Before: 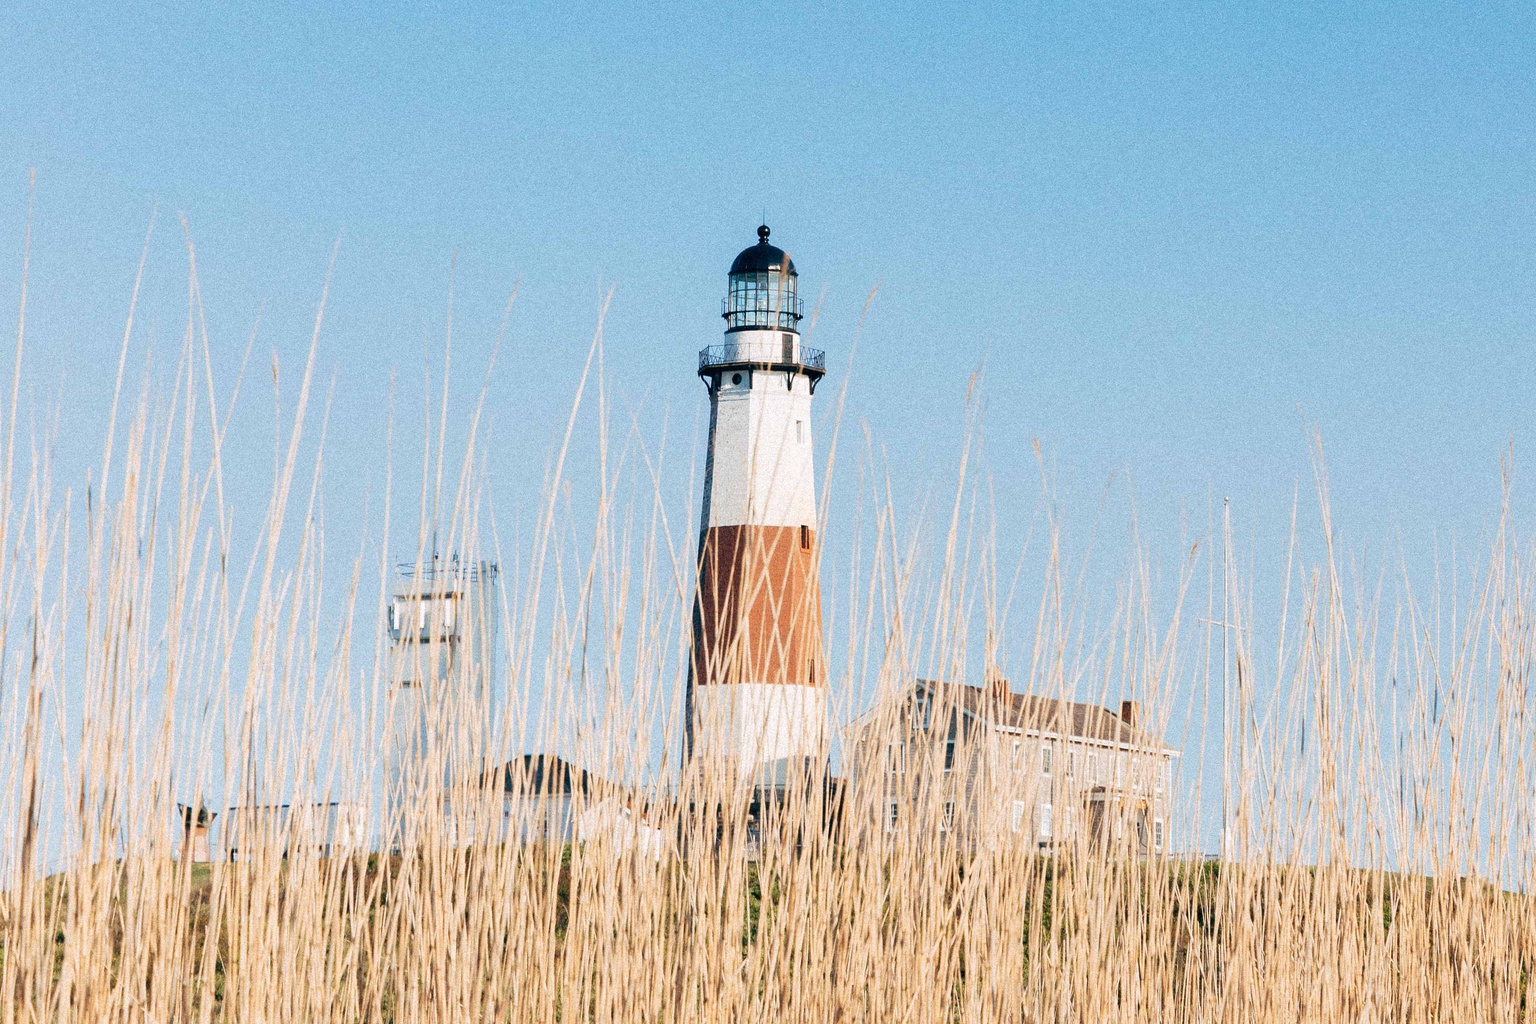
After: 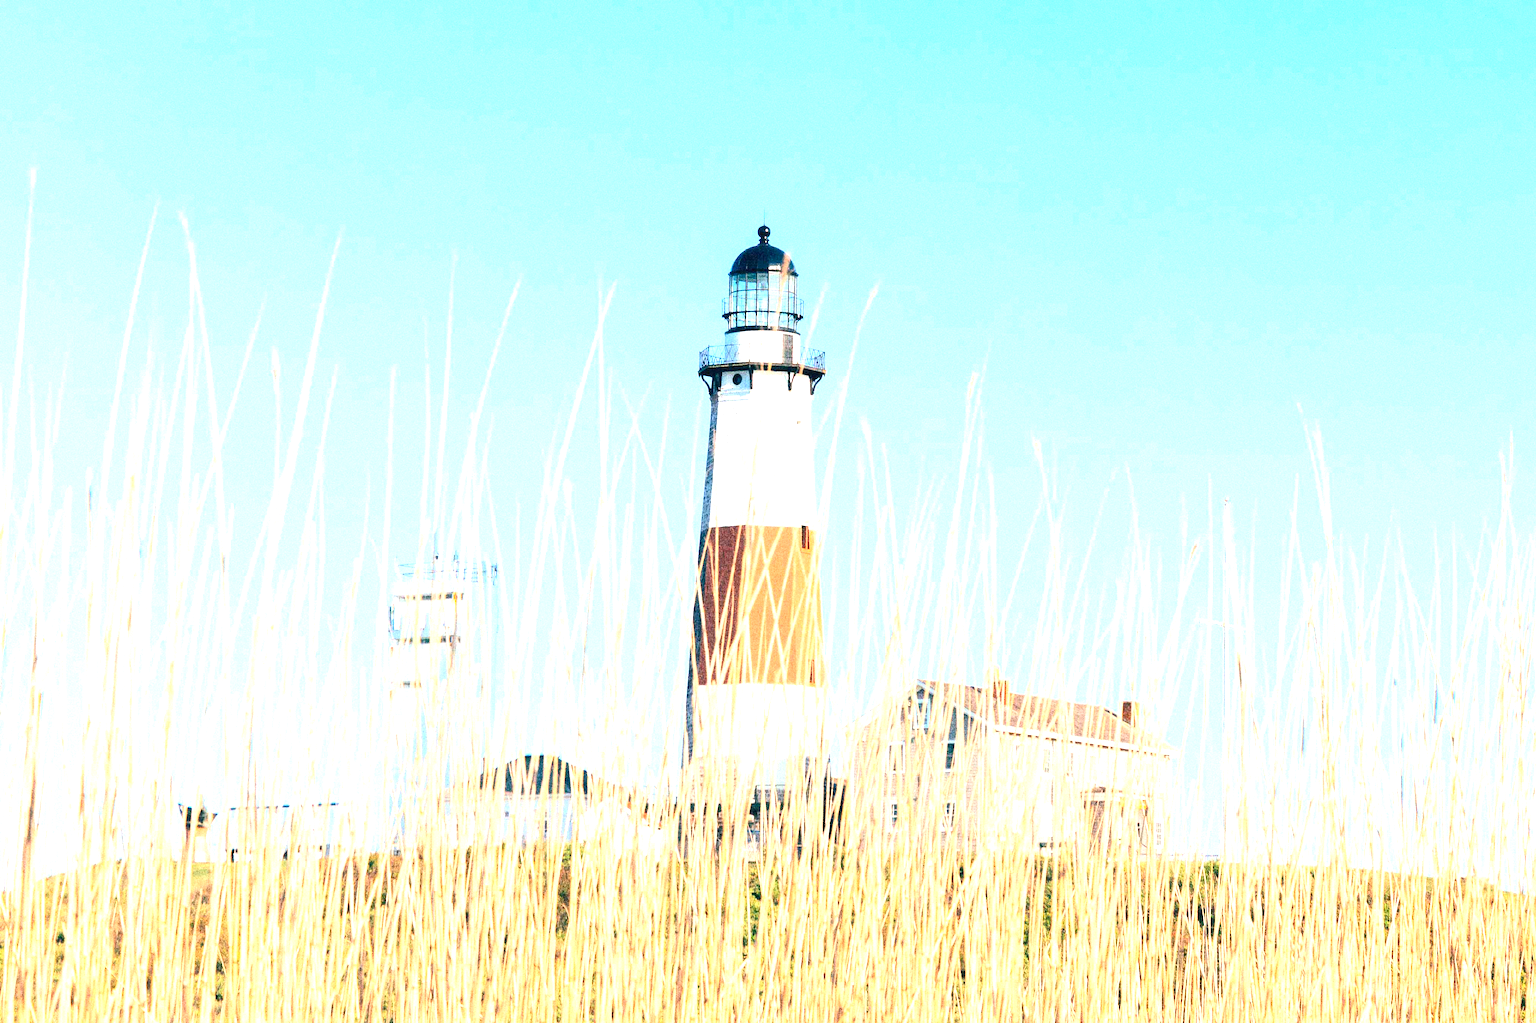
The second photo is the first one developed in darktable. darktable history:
exposure: black level correction 0, exposure 1.199 EV, compensate exposure bias true, compensate highlight preservation false
contrast brightness saturation: contrast 0.204, brightness 0.163, saturation 0.221
